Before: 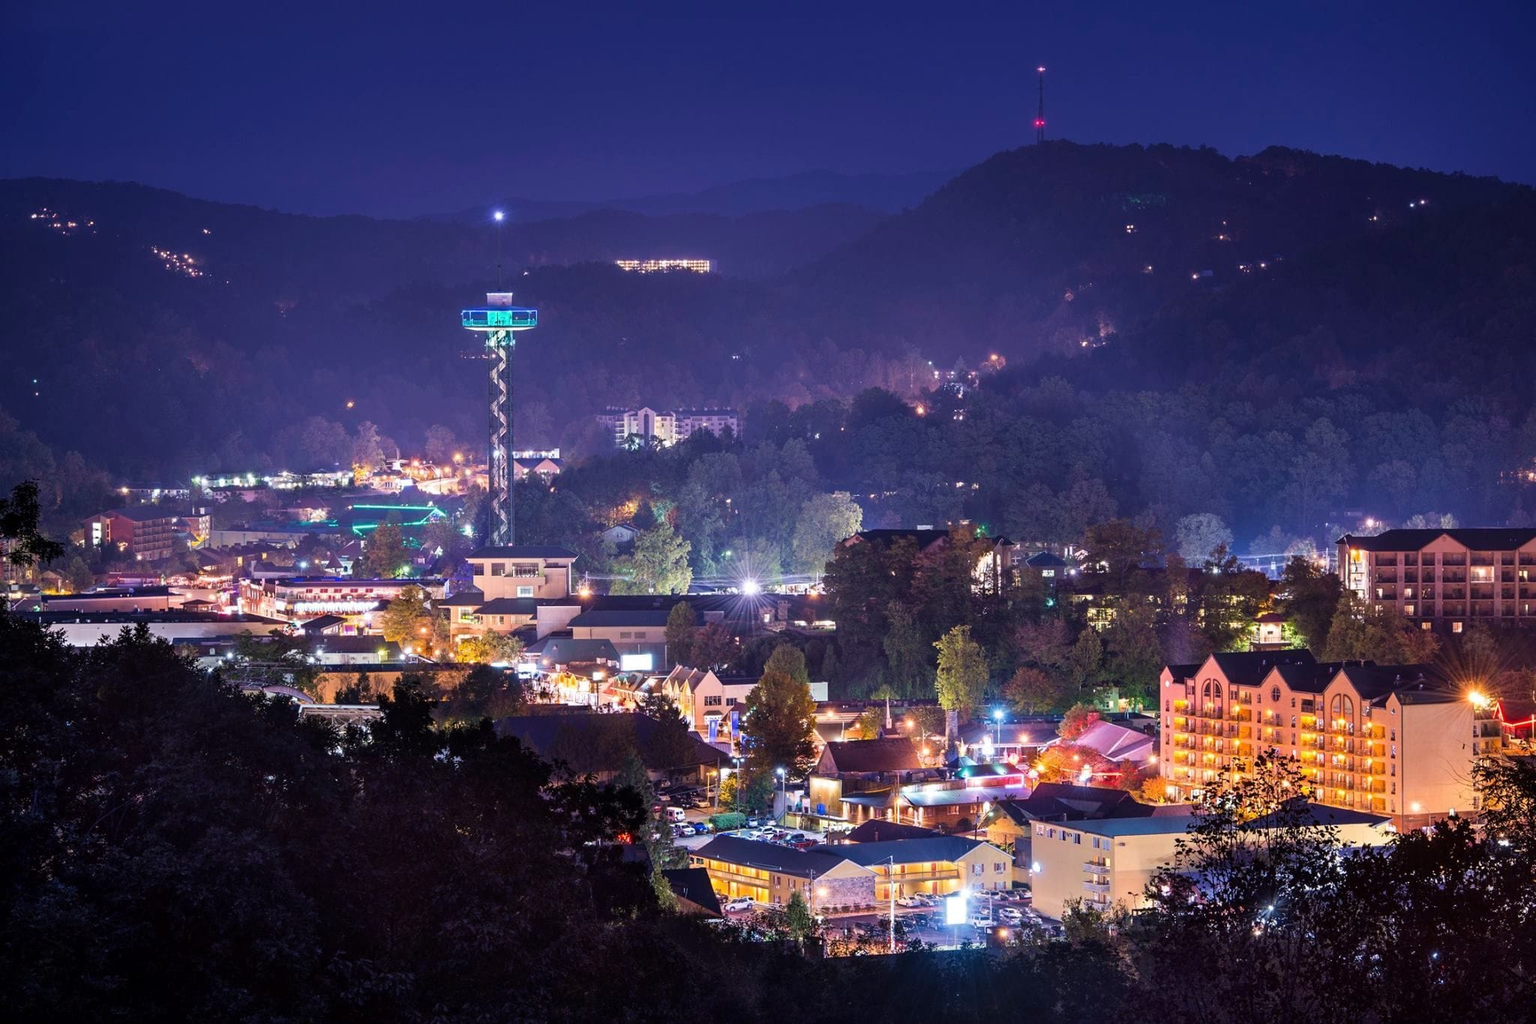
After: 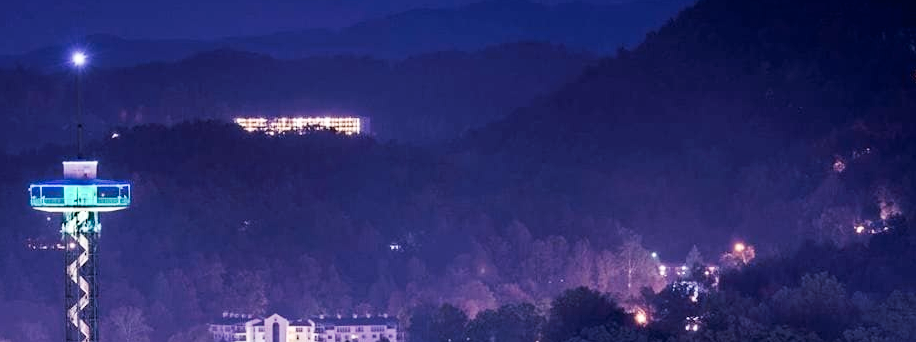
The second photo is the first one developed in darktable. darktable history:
tone curve: curves: ch0 [(0, 0.013) (0.054, 0.018) (0.205, 0.191) (0.289, 0.292) (0.39, 0.424) (0.493, 0.551) (0.666, 0.743) (0.795, 0.841) (1, 0.998)]; ch1 [(0, 0) (0.385, 0.343) (0.439, 0.415) (0.494, 0.495) (0.501, 0.501) (0.51, 0.509) (0.54, 0.552) (0.586, 0.614) (0.66, 0.706) (0.783, 0.804) (1, 1)]; ch2 [(0, 0) (0.32, 0.281) (0.403, 0.399) (0.441, 0.428) (0.47, 0.469) (0.498, 0.496) (0.524, 0.538) (0.566, 0.579) (0.633, 0.665) (0.7, 0.711) (1, 1)], preserve colors none
tone equalizer: smoothing diameter 2.19%, edges refinement/feathering 17.42, mask exposure compensation -1.57 EV, filter diffusion 5
crop: left 28.631%, top 16.849%, right 26.604%, bottom 58.039%
filmic rgb: black relative exposure -6.45 EV, white relative exposure 2.42 EV, threshold 3.03 EV, target white luminance 99.909%, hardness 5.27, latitude 0.718%, contrast 1.437, highlights saturation mix 2.61%, enable highlight reconstruction true
